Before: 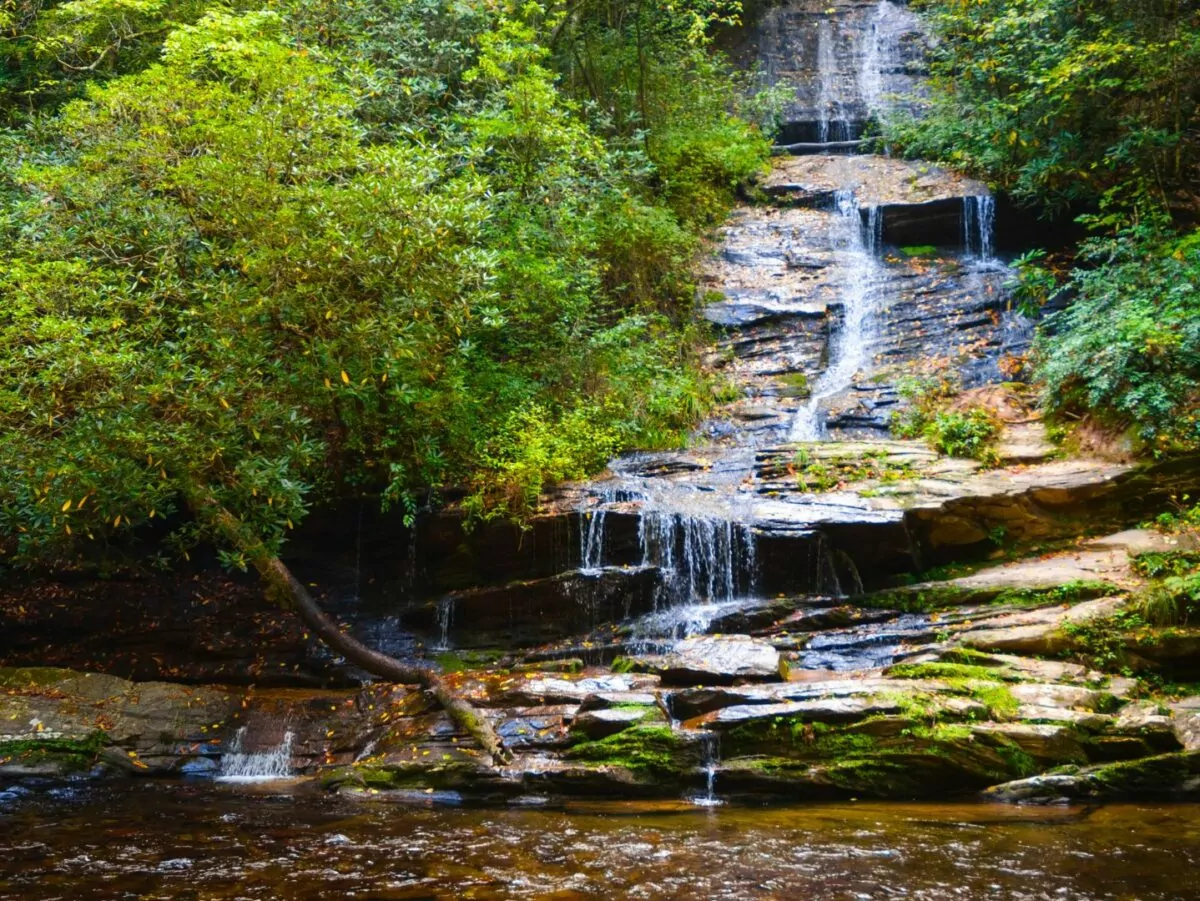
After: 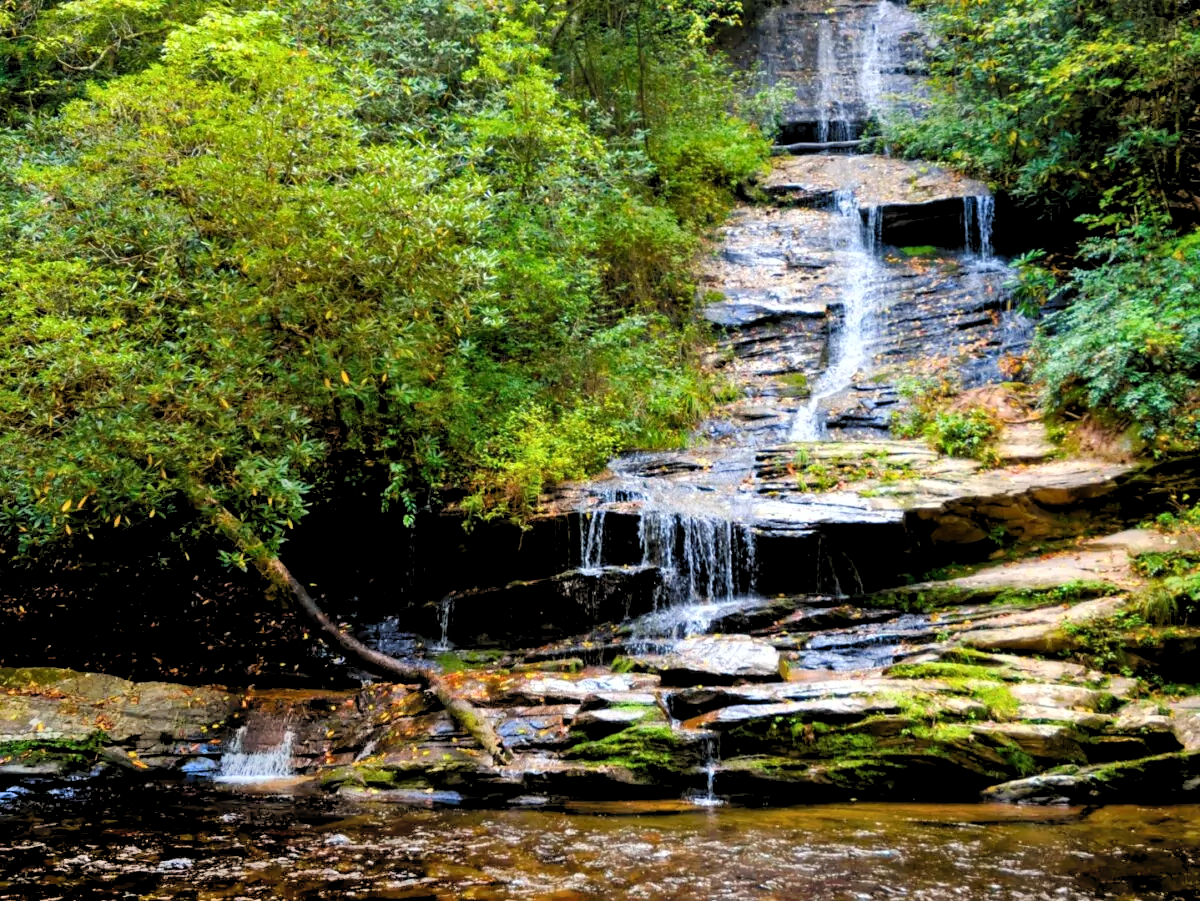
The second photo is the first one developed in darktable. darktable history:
shadows and highlights: low approximation 0.01, soften with gaussian
tone curve: curves: ch0 [(0, 0) (0.003, 0.012) (0.011, 0.015) (0.025, 0.027) (0.044, 0.045) (0.069, 0.064) (0.1, 0.093) (0.136, 0.133) (0.177, 0.177) (0.224, 0.221) (0.277, 0.272) (0.335, 0.342) (0.399, 0.398) (0.468, 0.462) (0.543, 0.547) (0.623, 0.624) (0.709, 0.711) (0.801, 0.792) (0.898, 0.889) (1, 1)], preserve colors none
rgb levels: levels [[0.013, 0.434, 0.89], [0, 0.5, 1], [0, 0.5, 1]]
